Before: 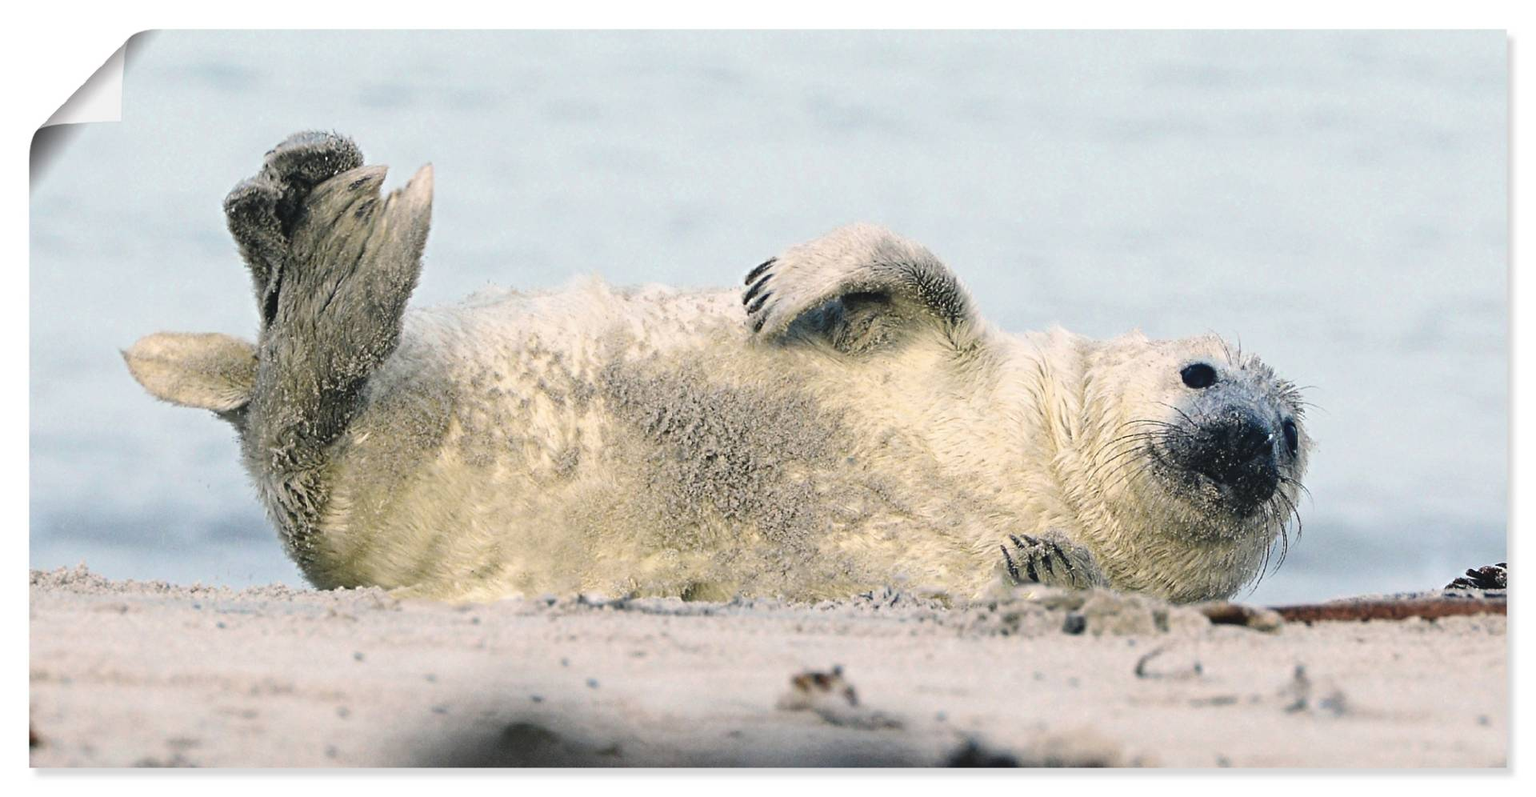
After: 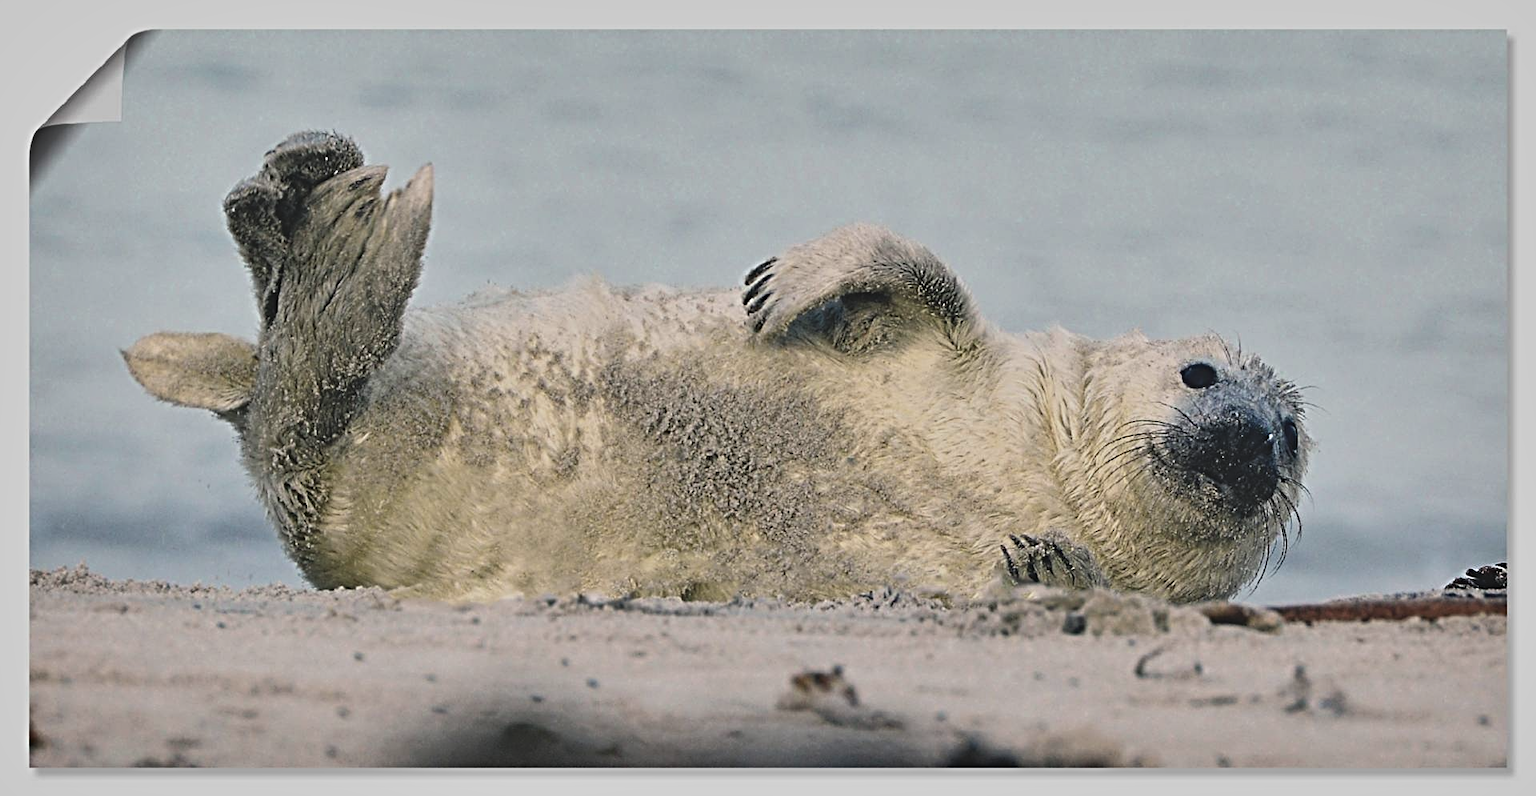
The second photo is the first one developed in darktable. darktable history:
exposure: black level correction -0.015, exposure -0.515 EV, compensate exposure bias true, compensate highlight preservation false
shadows and highlights: shadows 52.57, soften with gaussian
sharpen: radius 4.853
